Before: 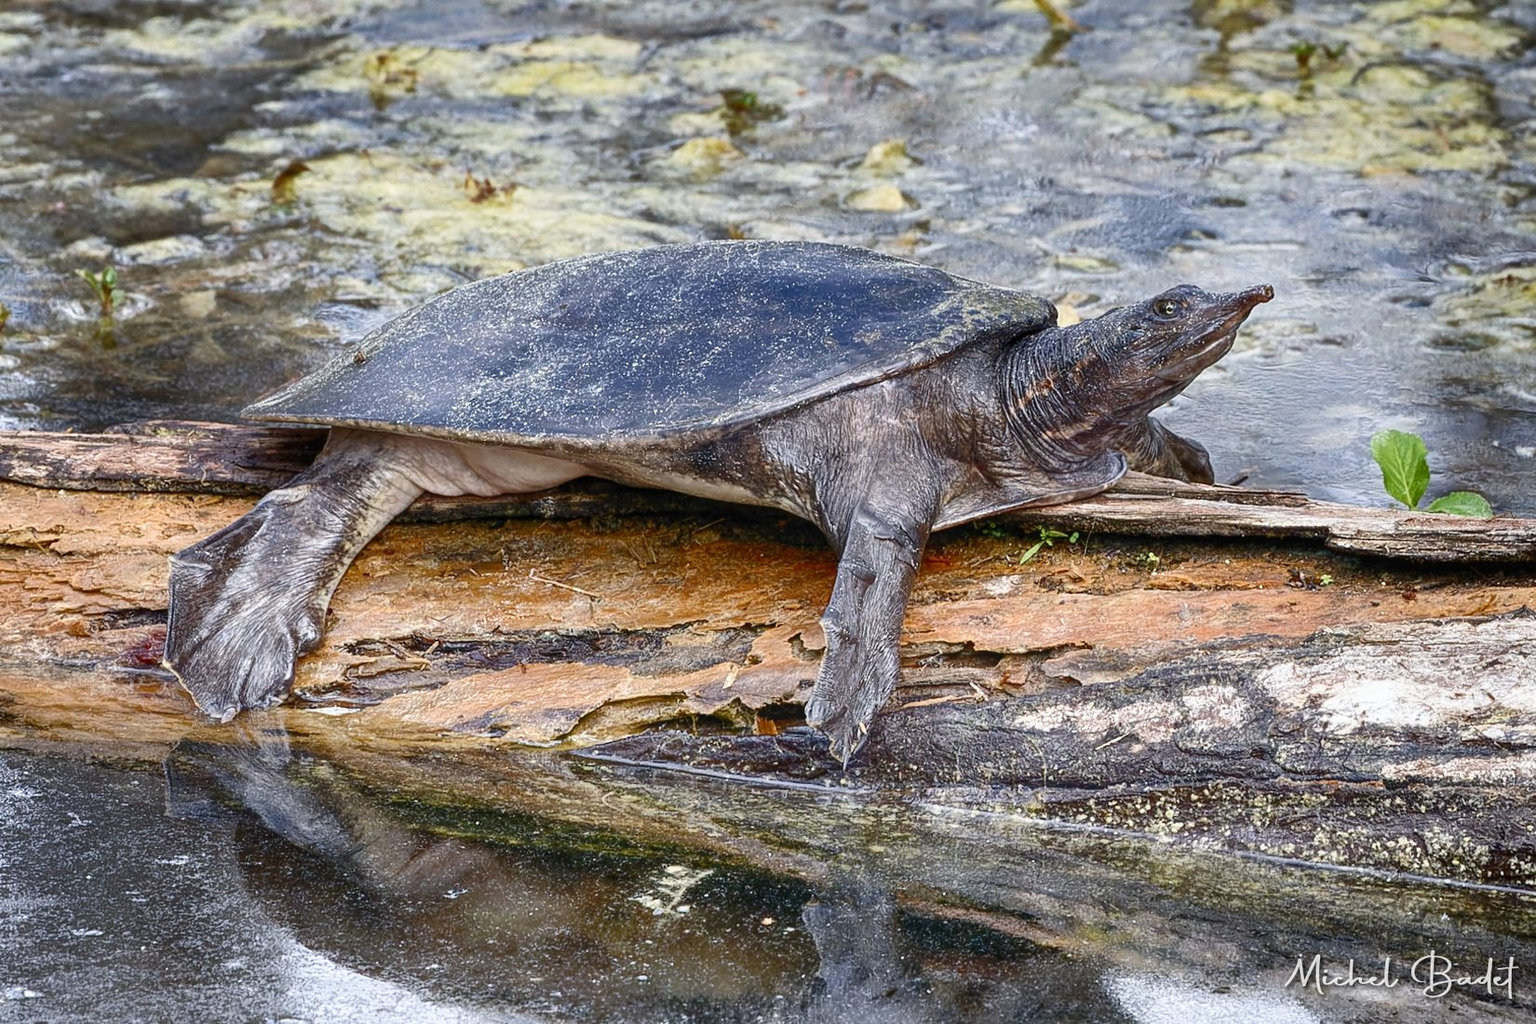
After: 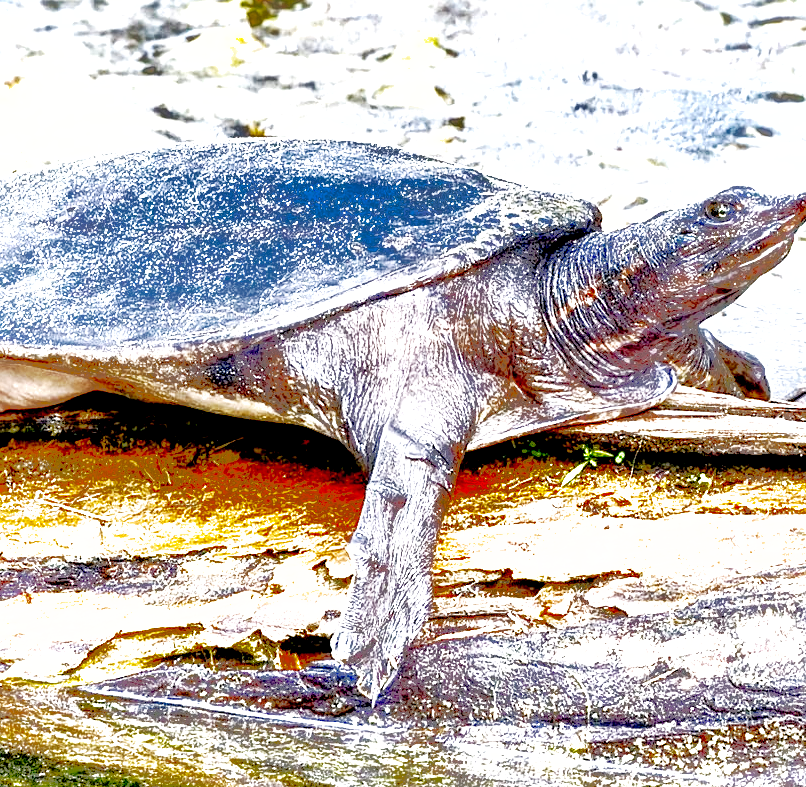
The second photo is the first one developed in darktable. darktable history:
shadows and highlights: shadows 38.19, highlights -75.76
exposure: black level correction 0.015, exposure 1.789 EV, compensate exposure bias true, compensate highlight preservation false
crop: left 32.367%, top 10.974%, right 18.75%, bottom 17.431%
base curve: curves: ch0 [(0, 0) (0.028, 0.03) (0.121, 0.232) (0.46, 0.748) (0.859, 0.968) (1, 1)], preserve colors none
